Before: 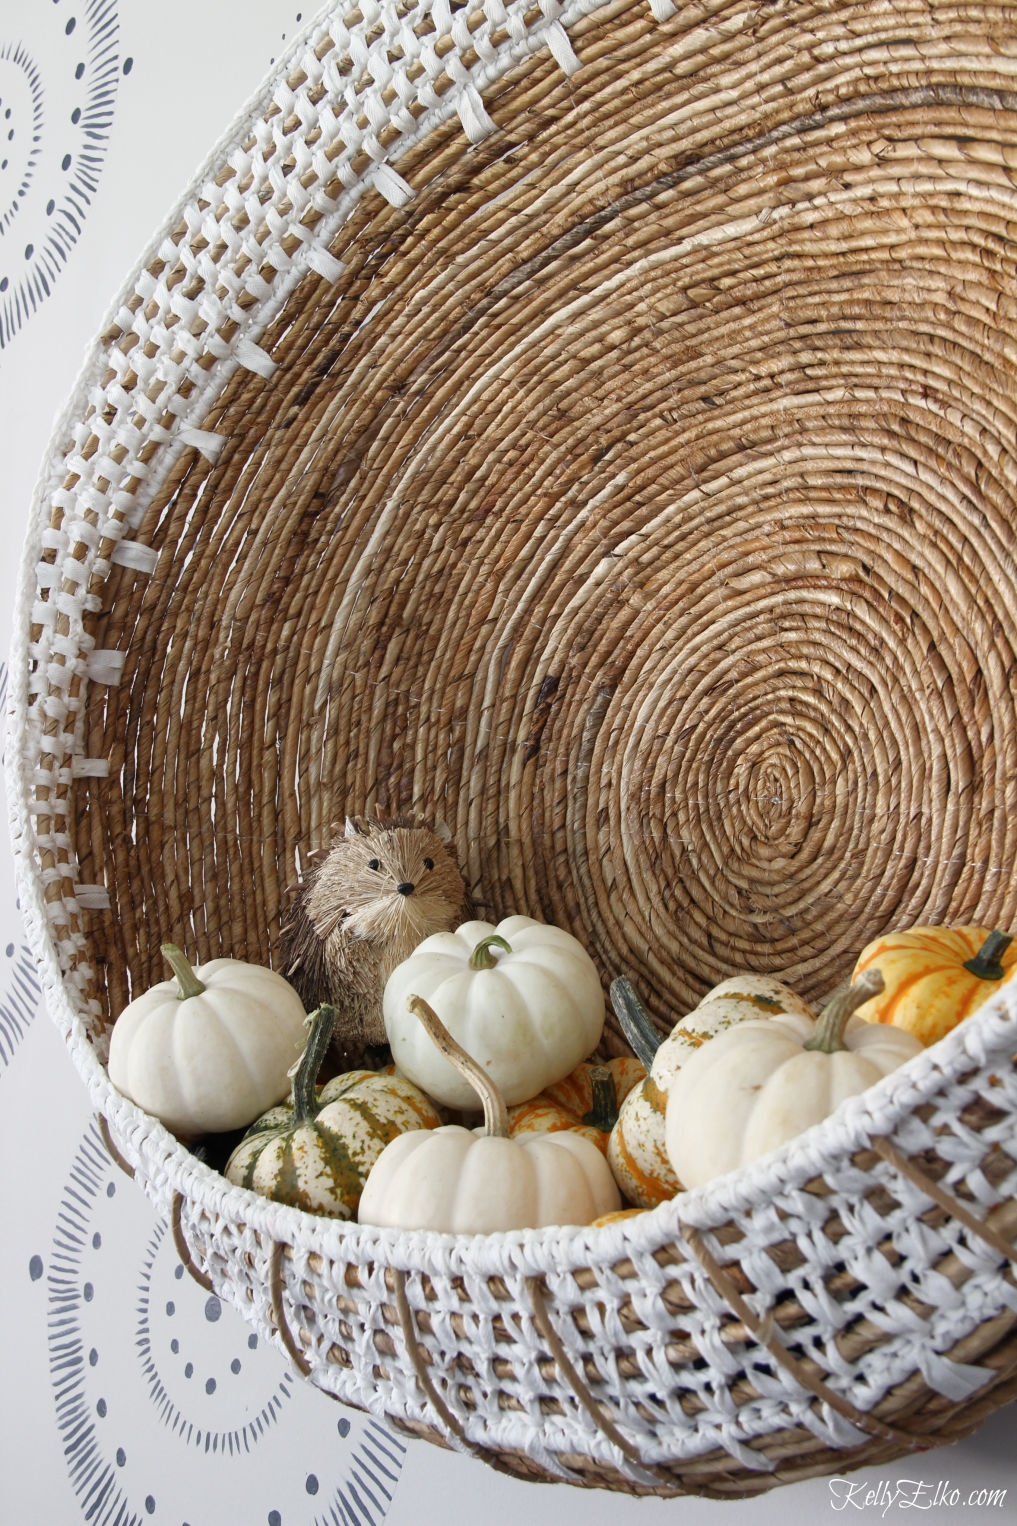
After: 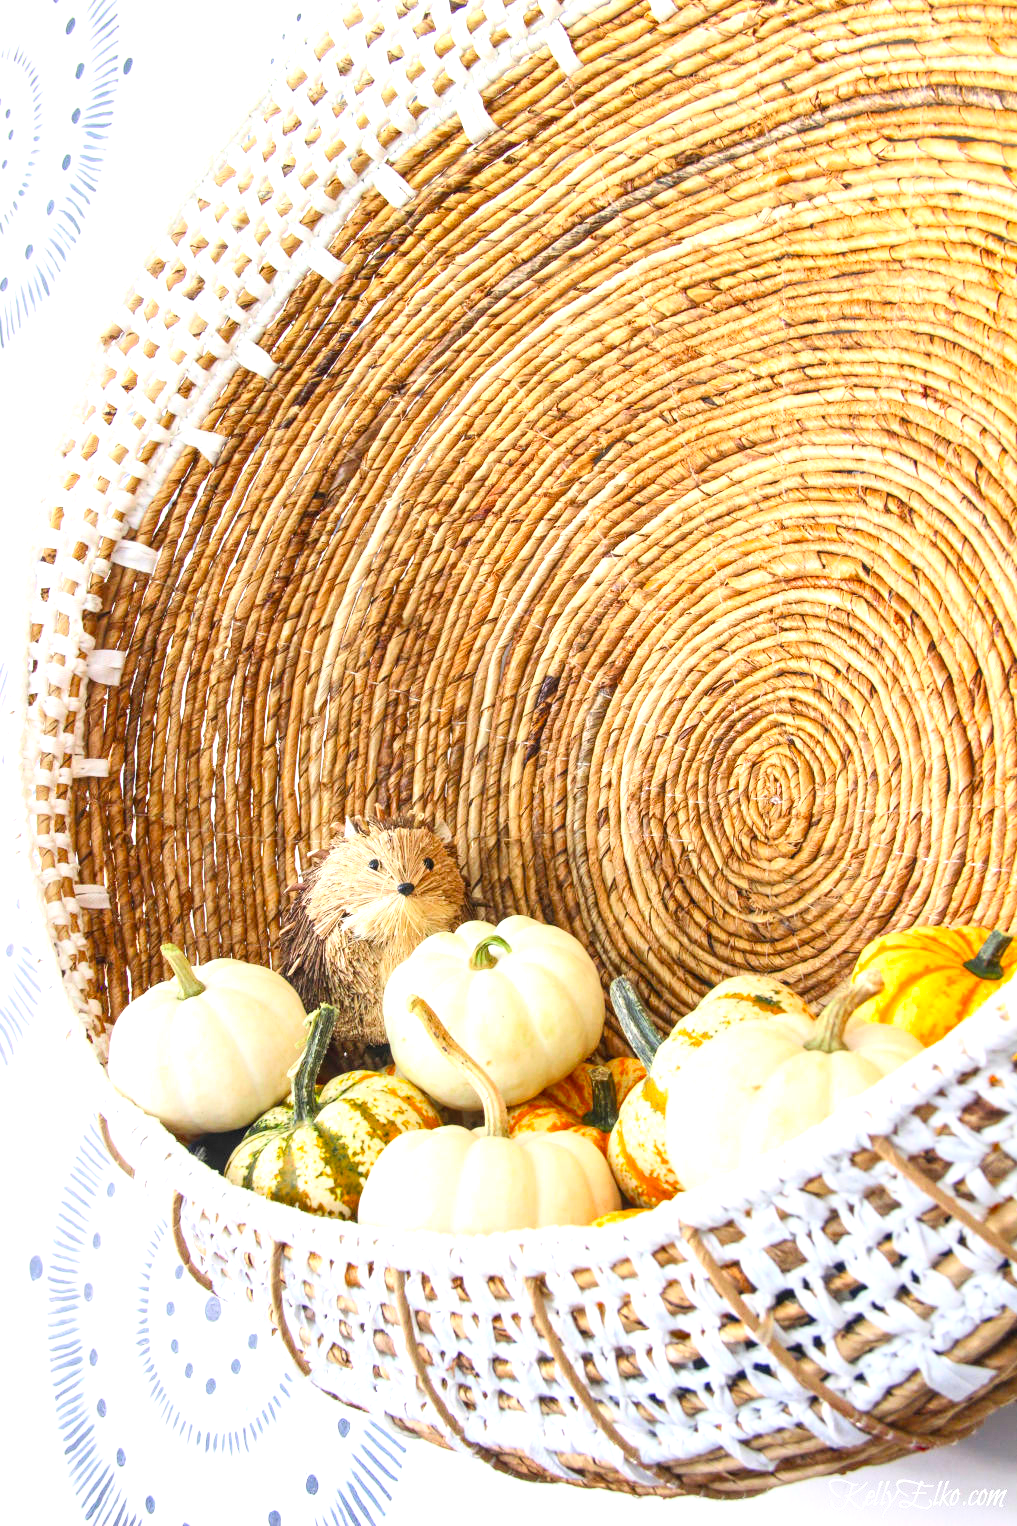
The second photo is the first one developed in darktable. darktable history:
color balance rgb: linear chroma grading › shadows -8%, linear chroma grading › global chroma 10%, perceptual saturation grading › global saturation 2%, perceptual saturation grading › highlights -2%, perceptual saturation grading › mid-tones 4%, perceptual saturation grading › shadows 8%, perceptual brilliance grading › global brilliance 2%, perceptual brilliance grading › highlights -4%, global vibrance 16%, saturation formula JzAzBz (2021)
contrast brightness saturation: contrast 0.24, brightness 0.26, saturation 0.39
exposure: black level correction 0, exposure 1.125 EV, compensate exposure bias true, compensate highlight preservation false
local contrast: on, module defaults
